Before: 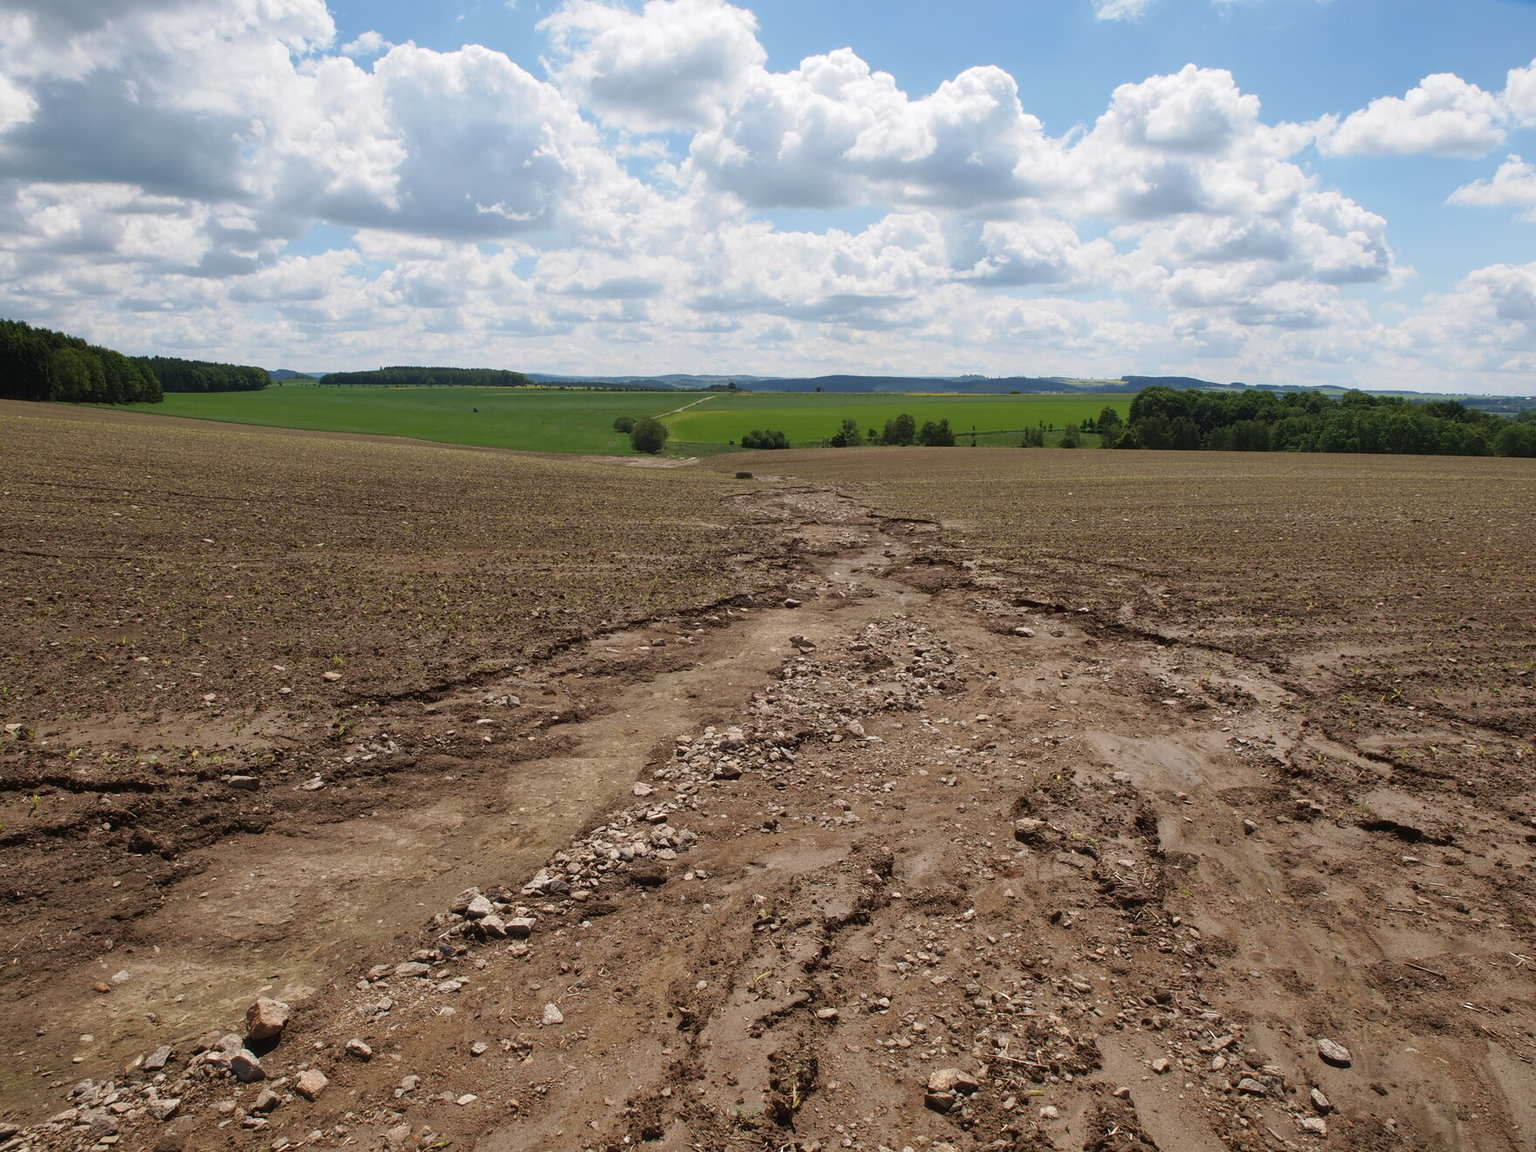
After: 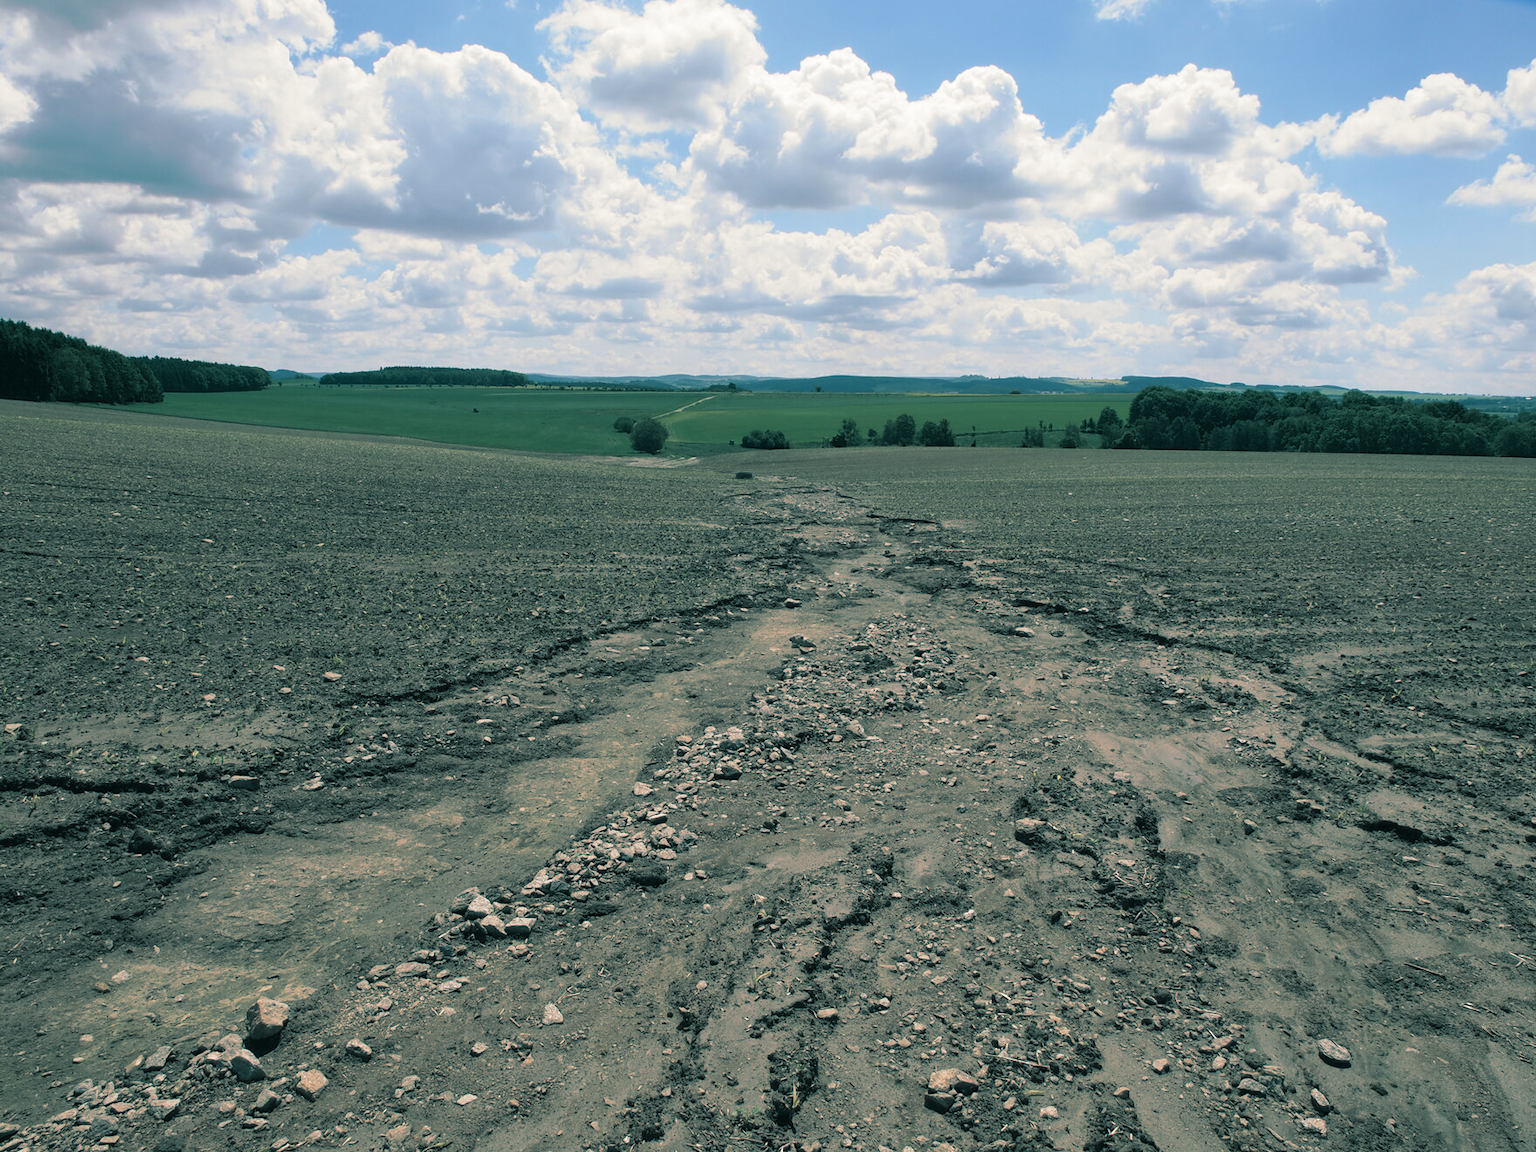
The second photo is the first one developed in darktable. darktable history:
split-toning: shadows › hue 186.43°, highlights › hue 49.29°, compress 30.29%
contrast brightness saturation: contrast 0.04, saturation 0.07
